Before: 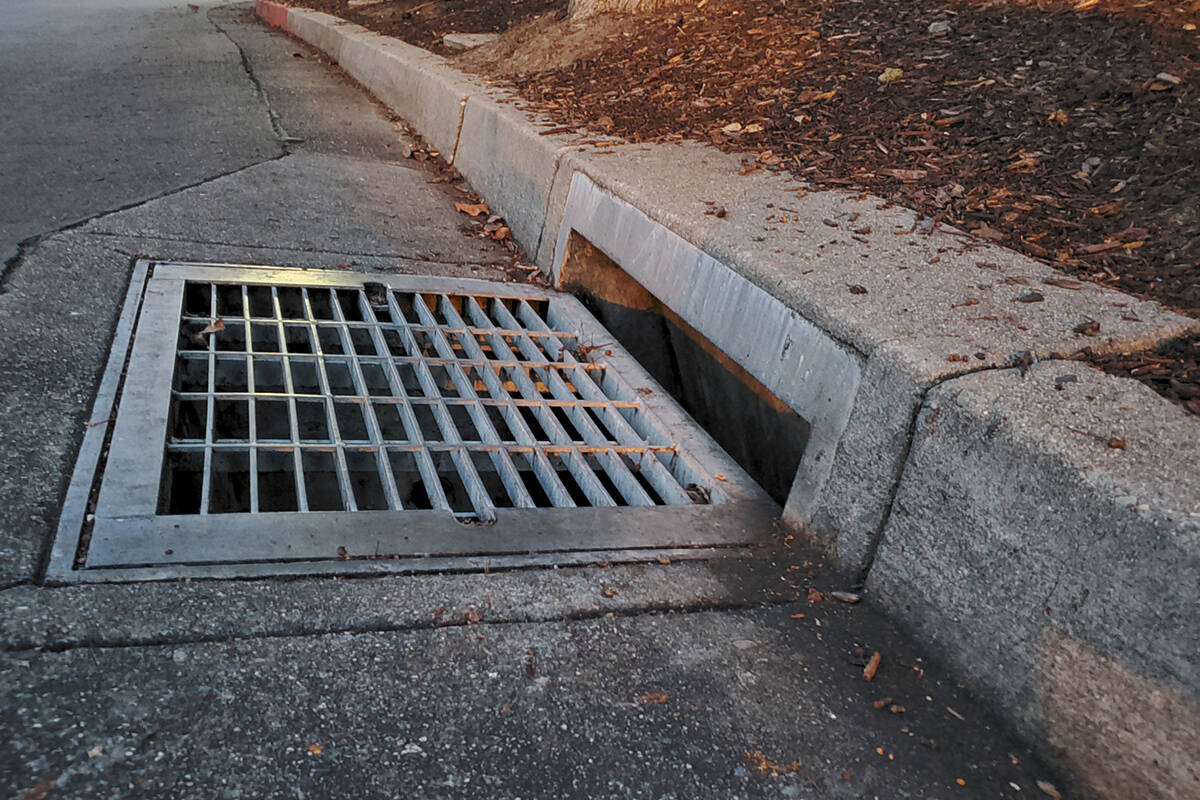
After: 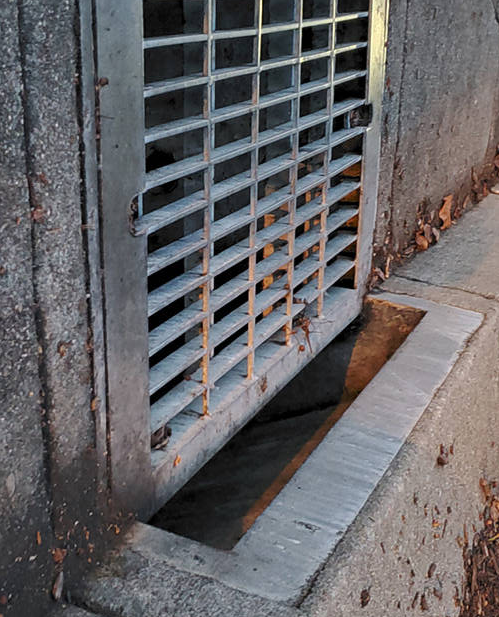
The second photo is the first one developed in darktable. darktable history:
orientation: orientation rotate -90°
crop and rotate: left 18.171%, top 21.749%, right 19.428%, bottom 26.83%
